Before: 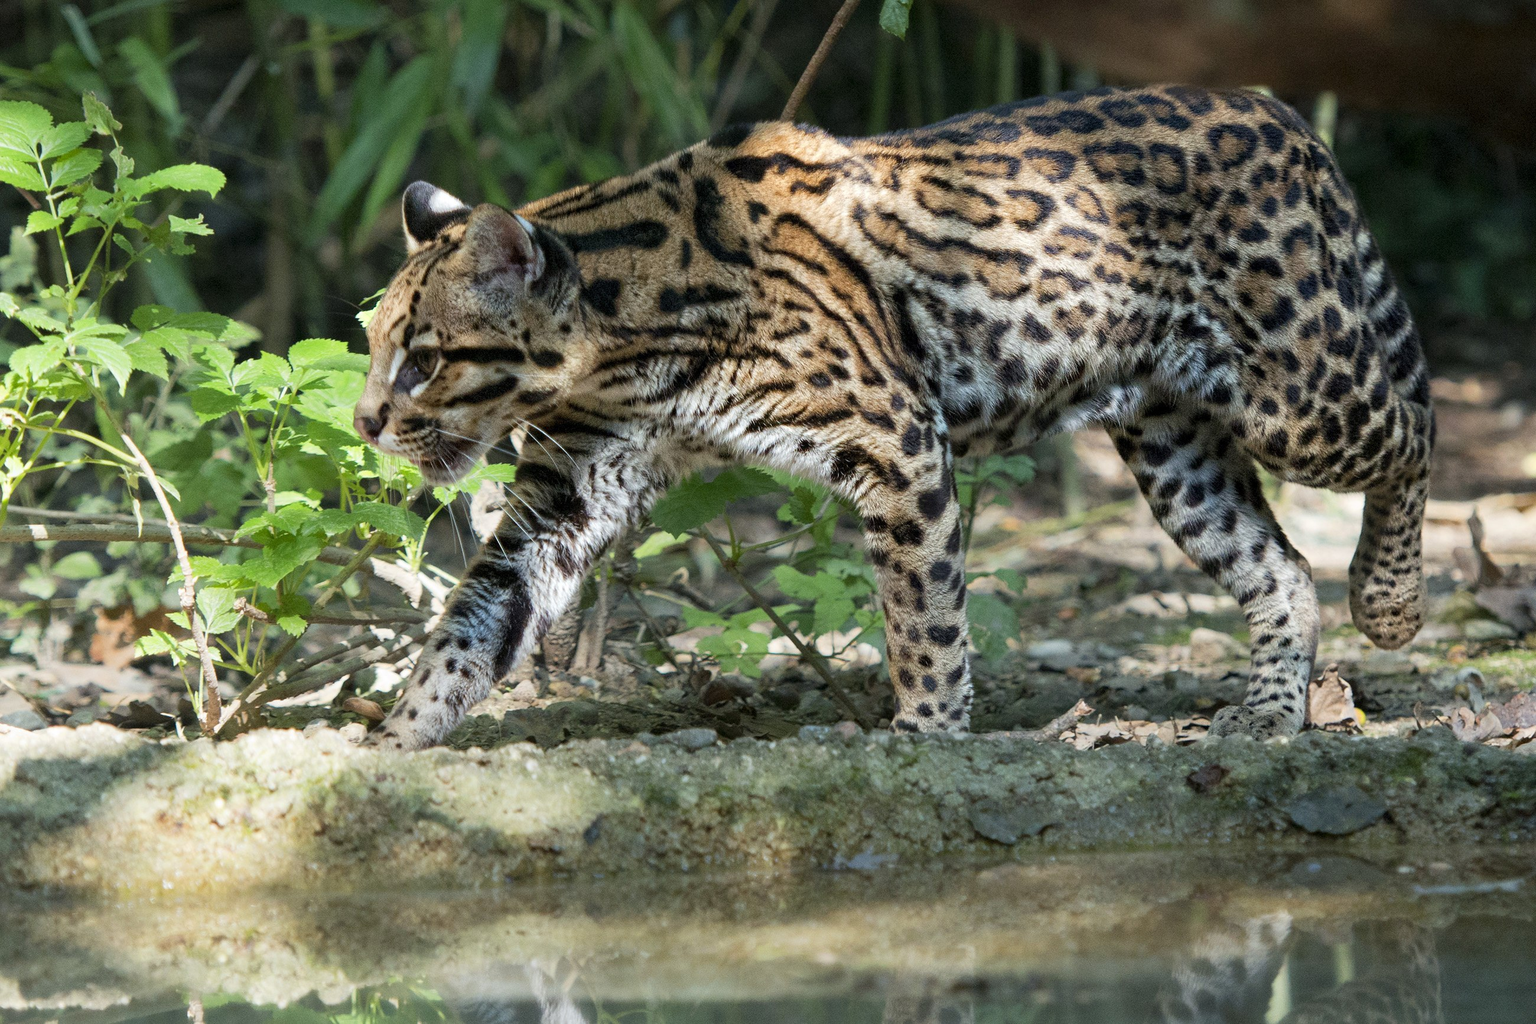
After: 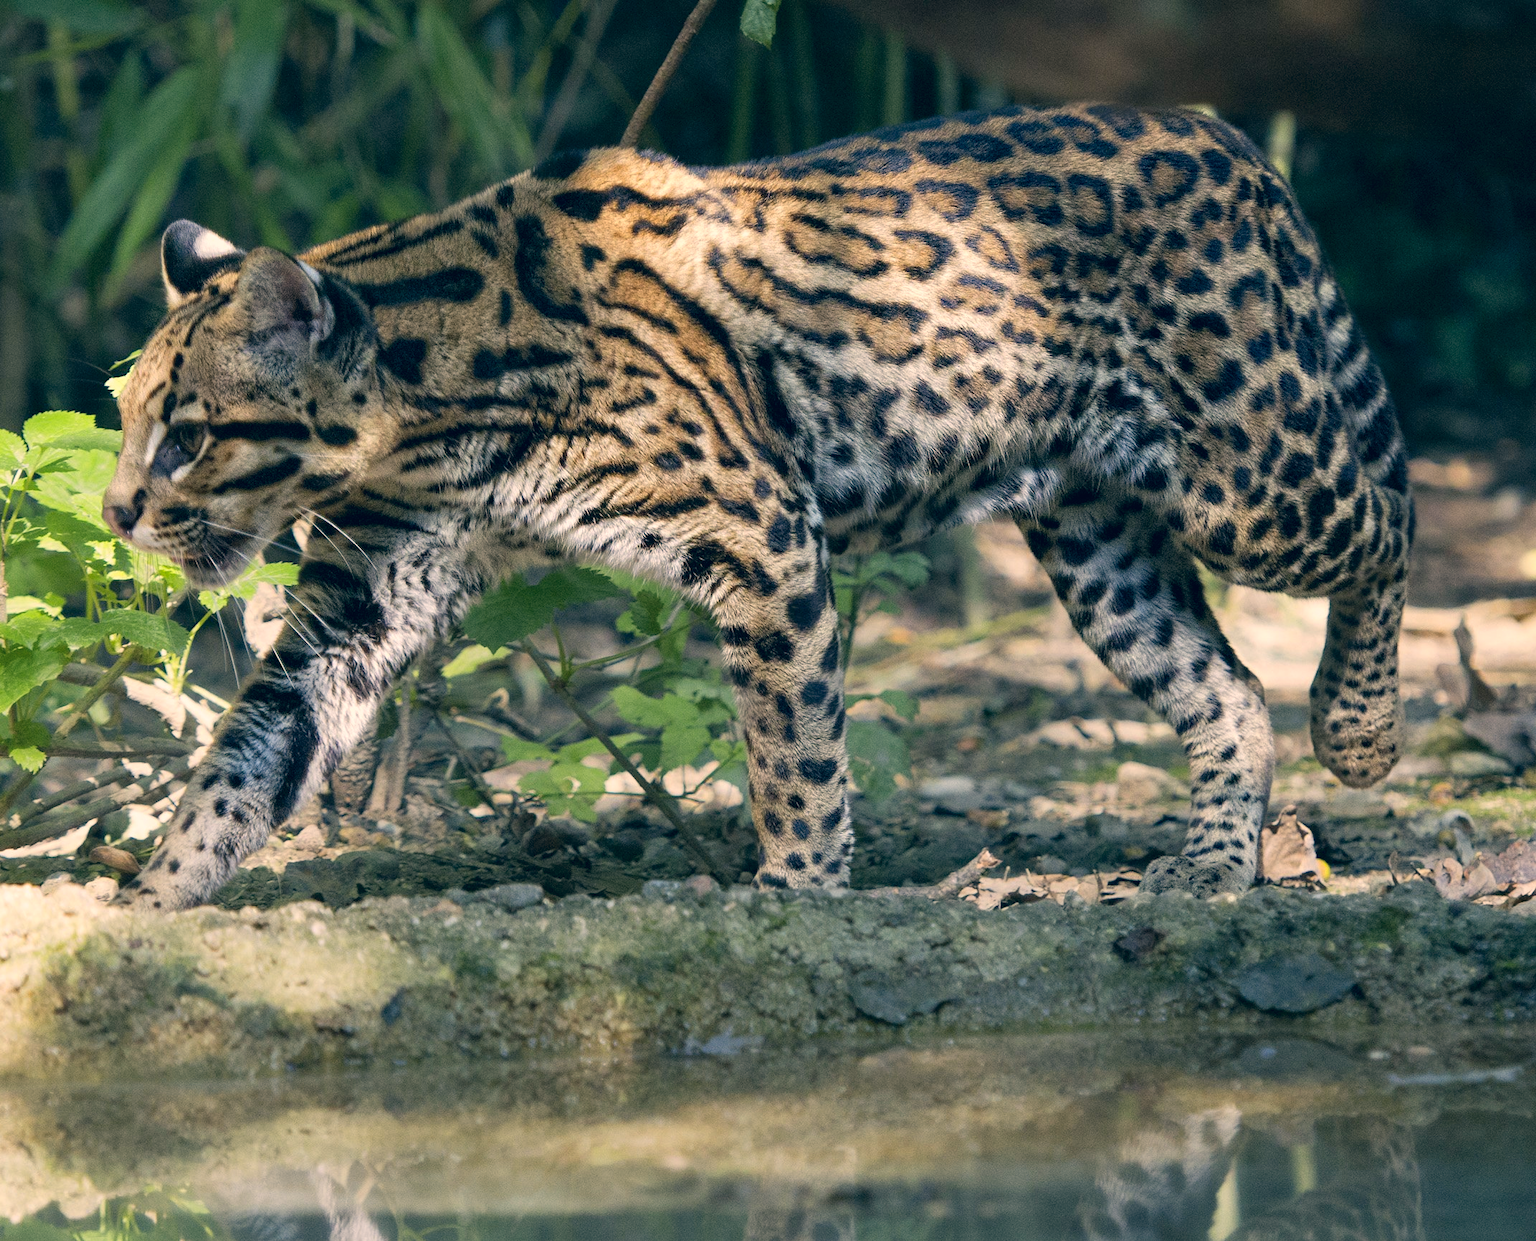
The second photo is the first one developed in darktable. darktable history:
tone equalizer: mask exposure compensation -0.506 EV
color correction: highlights a* 10.38, highlights b* 13.98, shadows a* -9.92, shadows b* -15.08
crop: left 17.573%, bottom 0.042%
